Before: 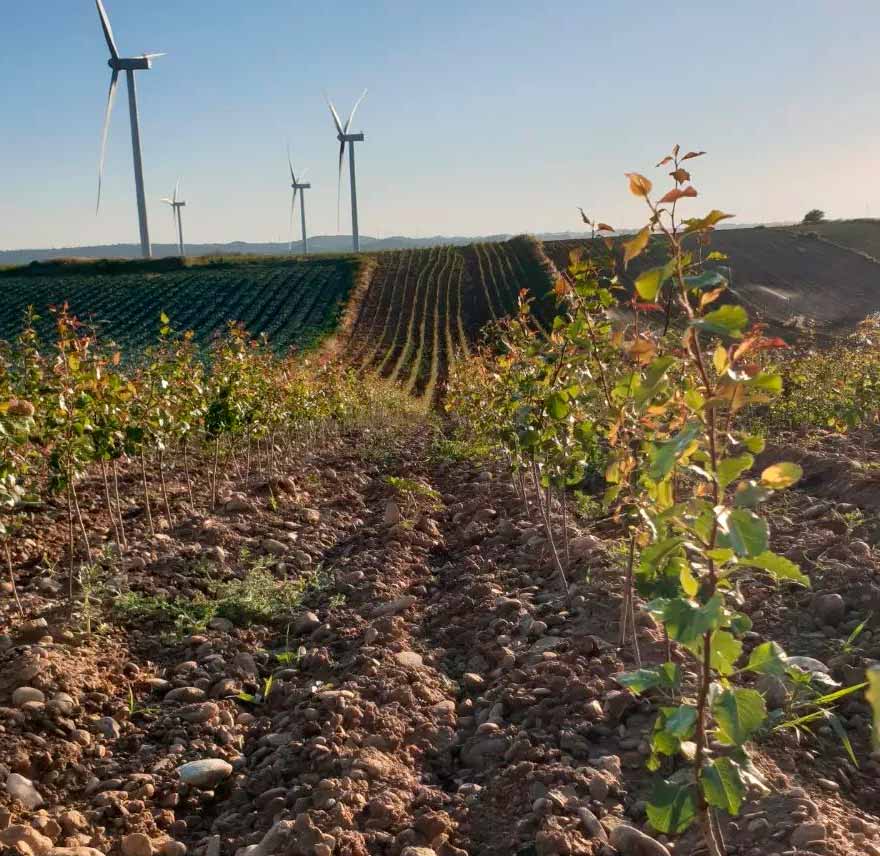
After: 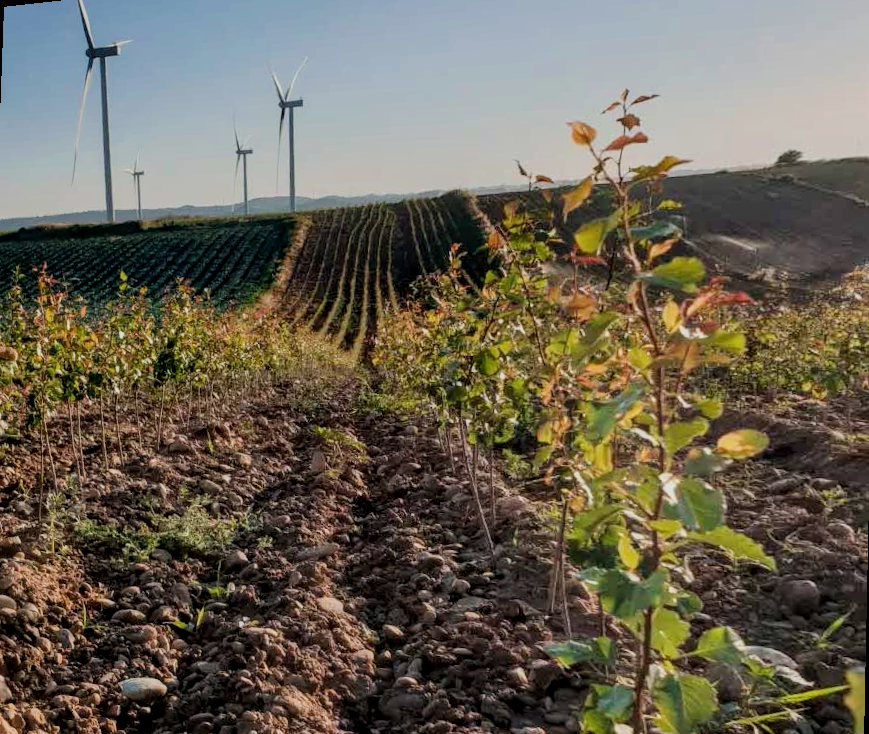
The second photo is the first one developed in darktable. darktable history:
rotate and perspective: rotation 1.69°, lens shift (vertical) -0.023, lens shift (horizontal) -0.291, crop left 0.025, crop right 0.988, crop top 0.092, crop bottom 0.842
local contrast: on, module defaults
filmic rgb: black relative exposure -7.65 EV, white relative exposure 4.56 EV, hardness 3.61
